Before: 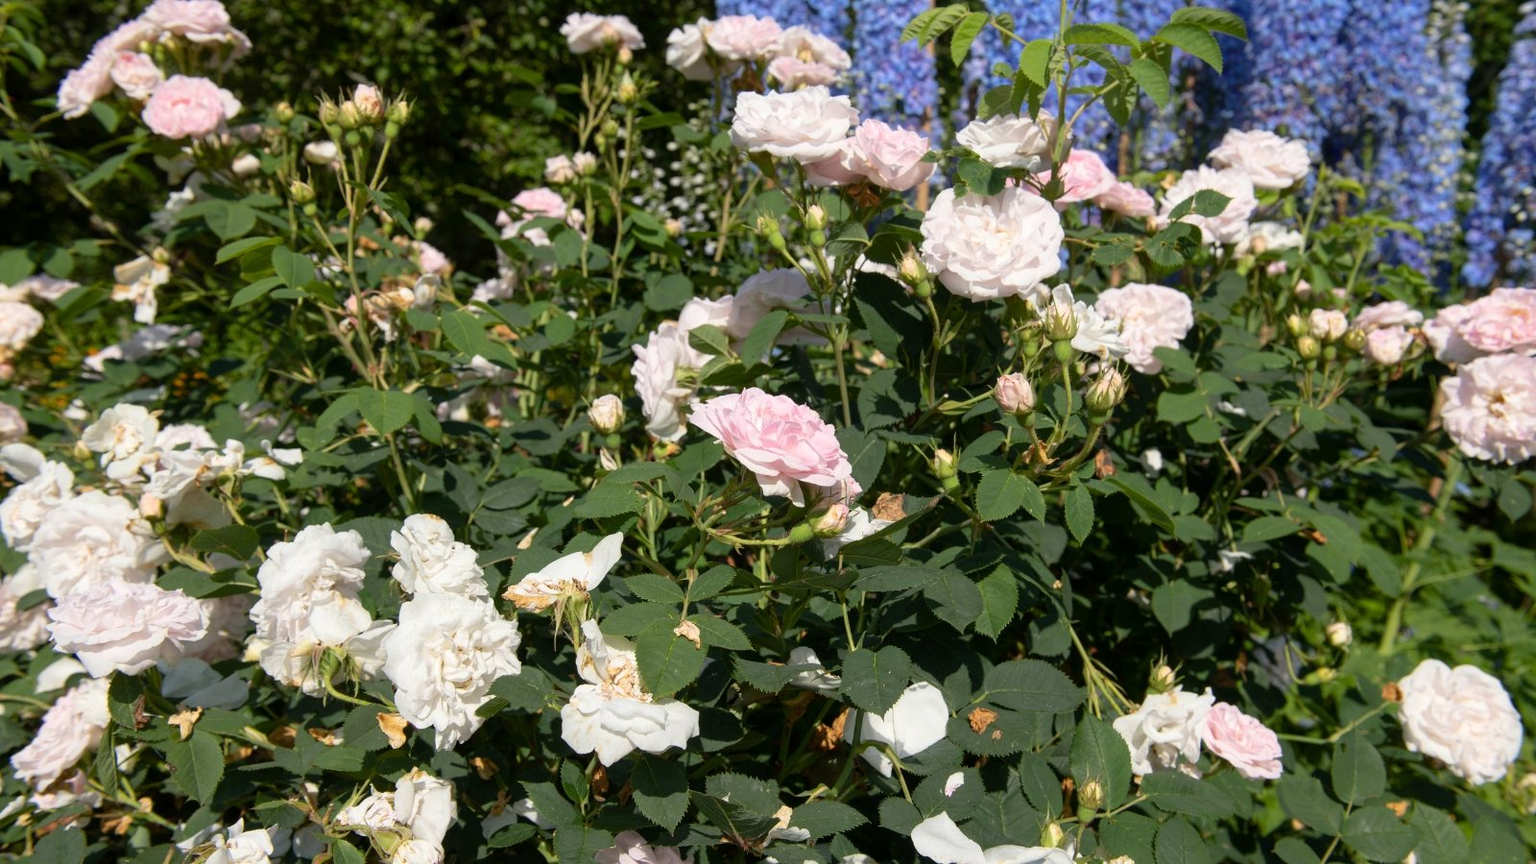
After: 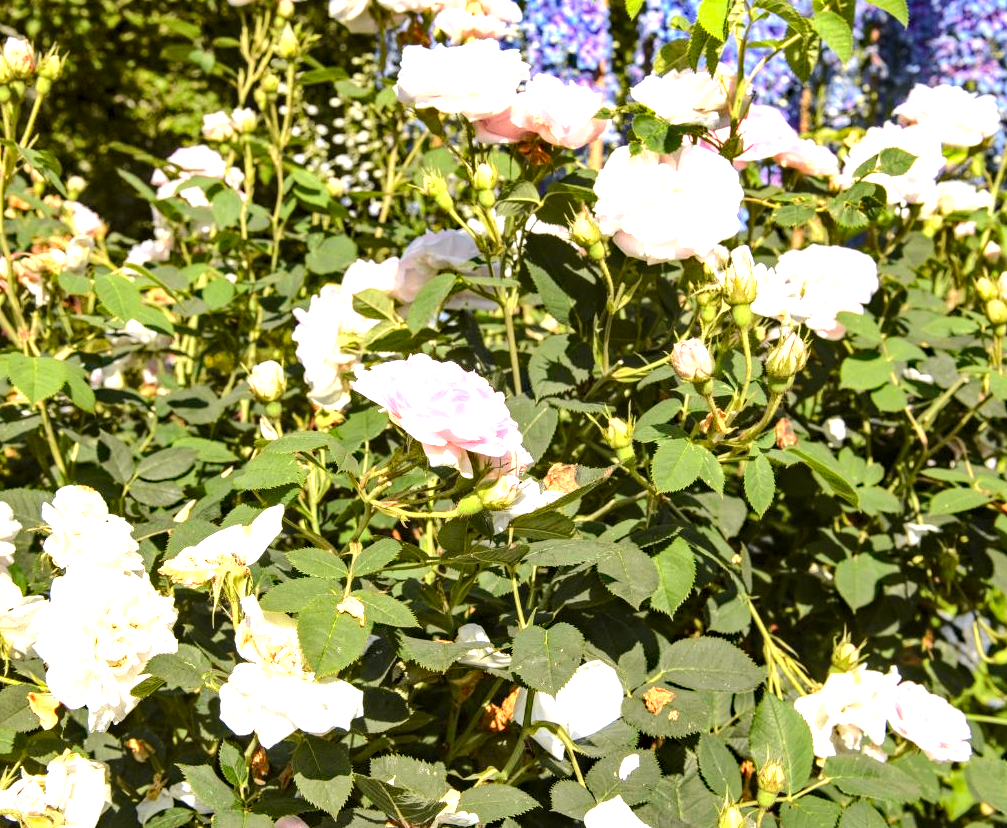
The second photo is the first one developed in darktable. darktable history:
exposure: exposure 1.496 EV, compensate highlight preservation false
crop and rotate: left 22.824%, top 5.642%, right 14.2%, bottom 2.313%
tone curve: curves: ch0 [(0, 0) (0.239, 0.248) (0.508, 0.606) (0.828, 0.878) (1, 1)]; ch1 [(0, 0) (0.401, 0.42) (0.442, 0.47) (0.492, 0.498) (0.511, 0.516) (0.555, 0.586) (0.681, 0.739) (1, 1)]; ch2 [(0, 0) (0.411, 0.433) (0.5, 0.504) (0.545, 0.574) (1, 1)], color space Lab, independent channels, preserve colors none
local contrast: detail 130%
haze removal: compatibility mode true, adaptive false
shadows and highlights: low approximation 0.01, soften with gaussian
